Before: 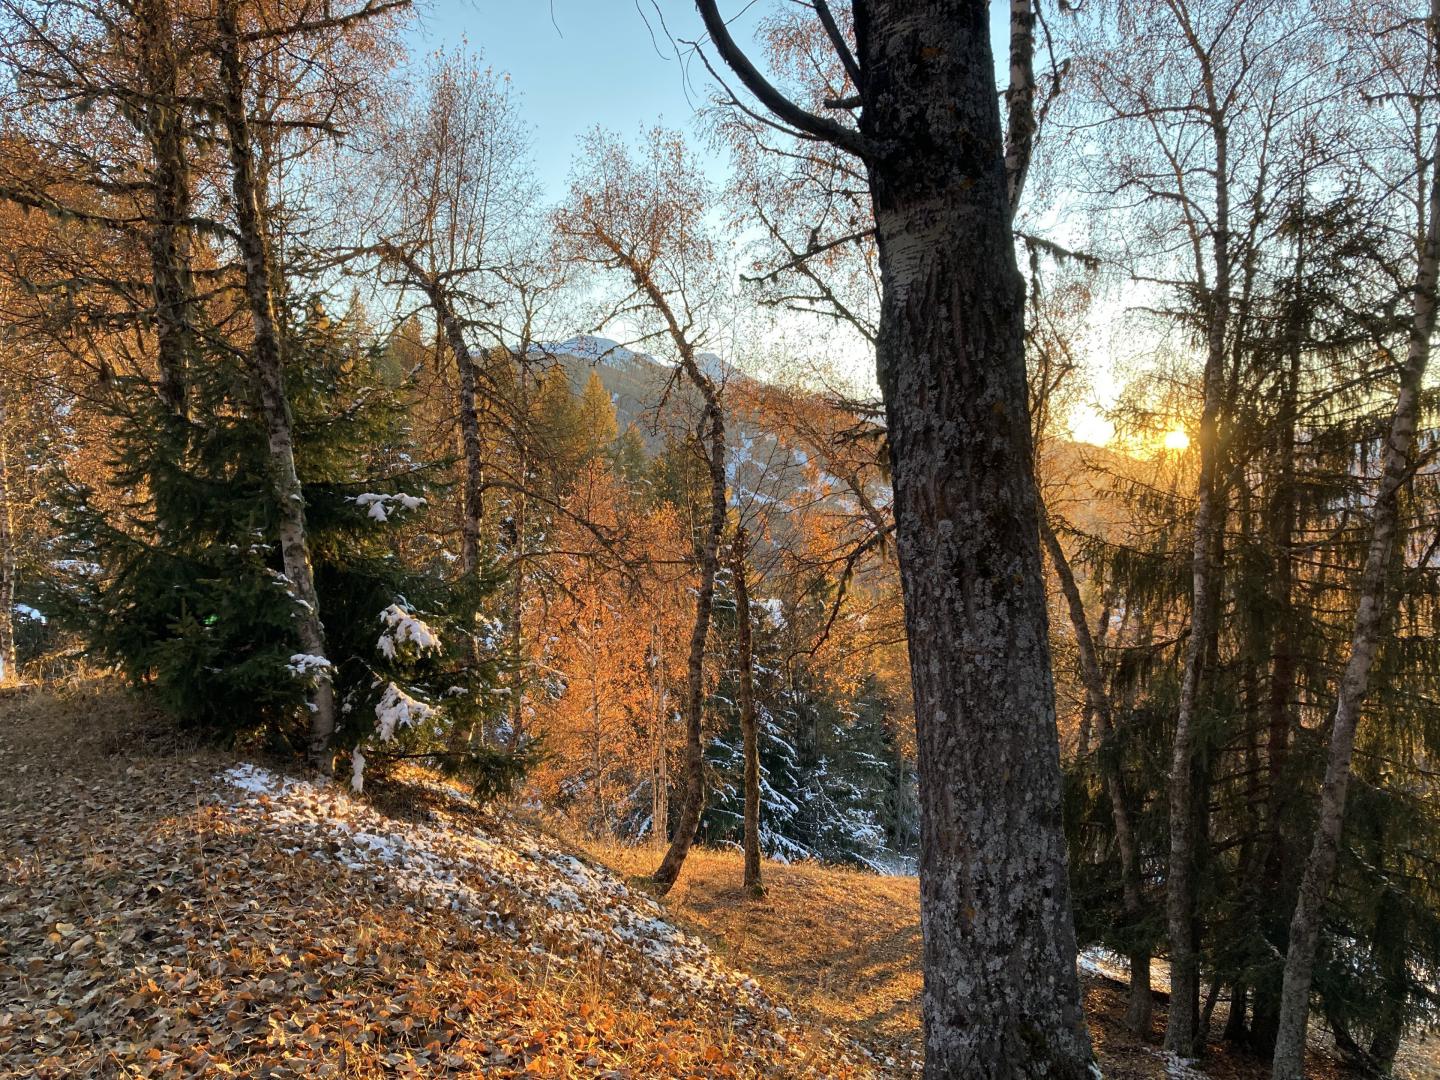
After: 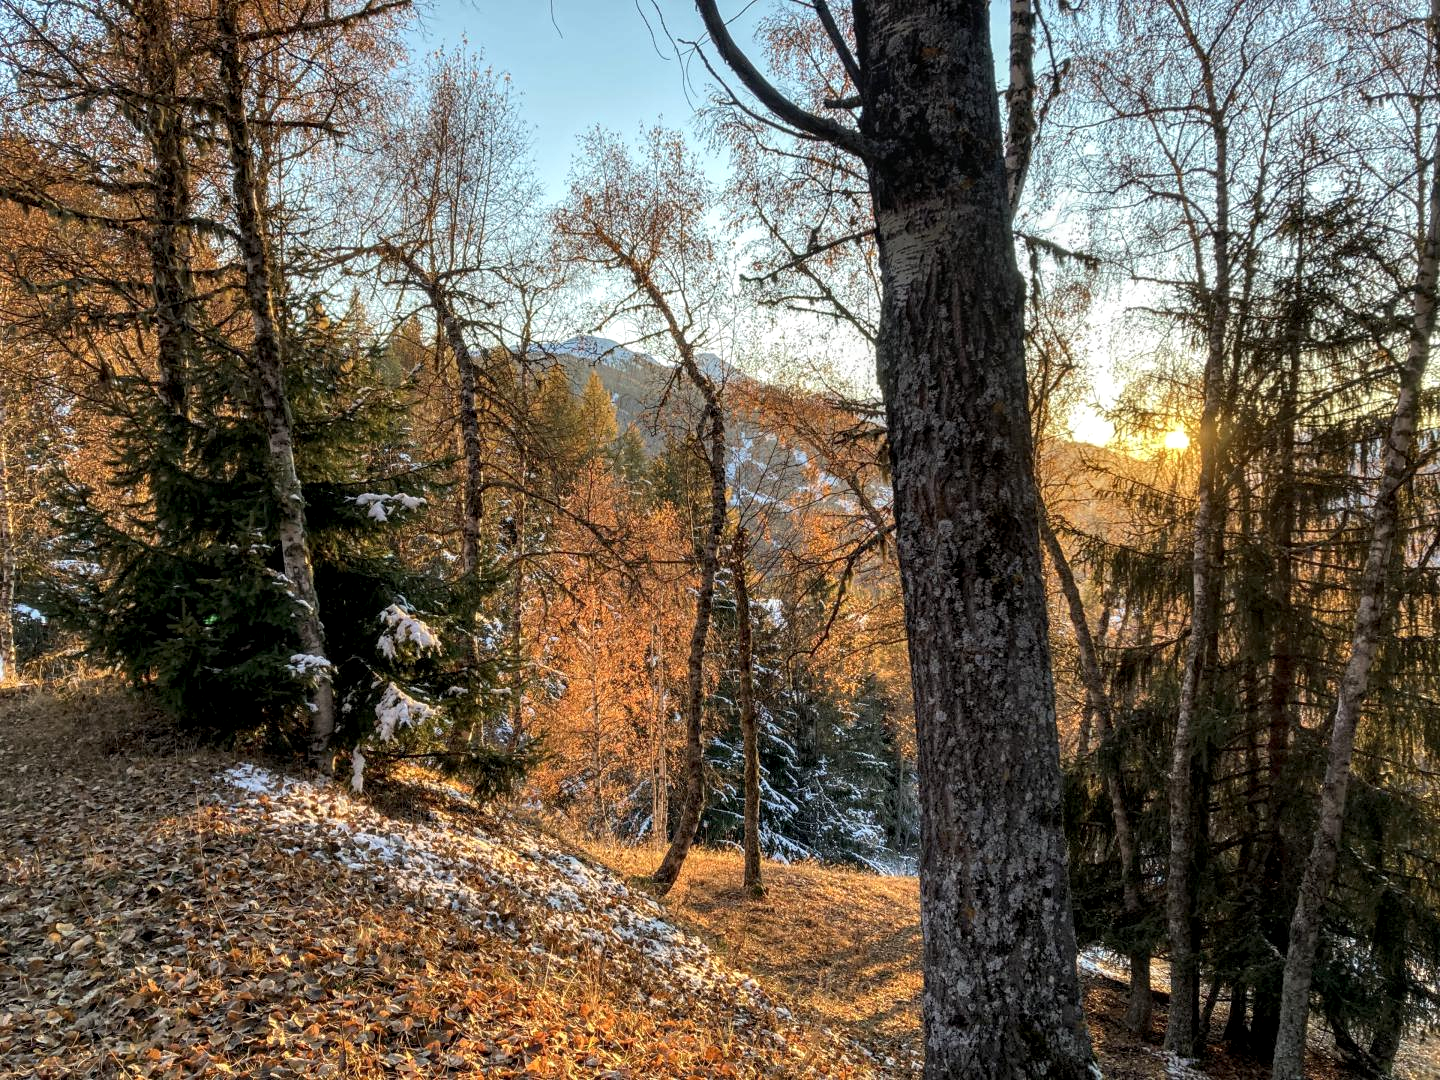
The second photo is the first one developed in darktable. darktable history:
local contrast: highlights 61%, detail 143%, midtone range 0.435
